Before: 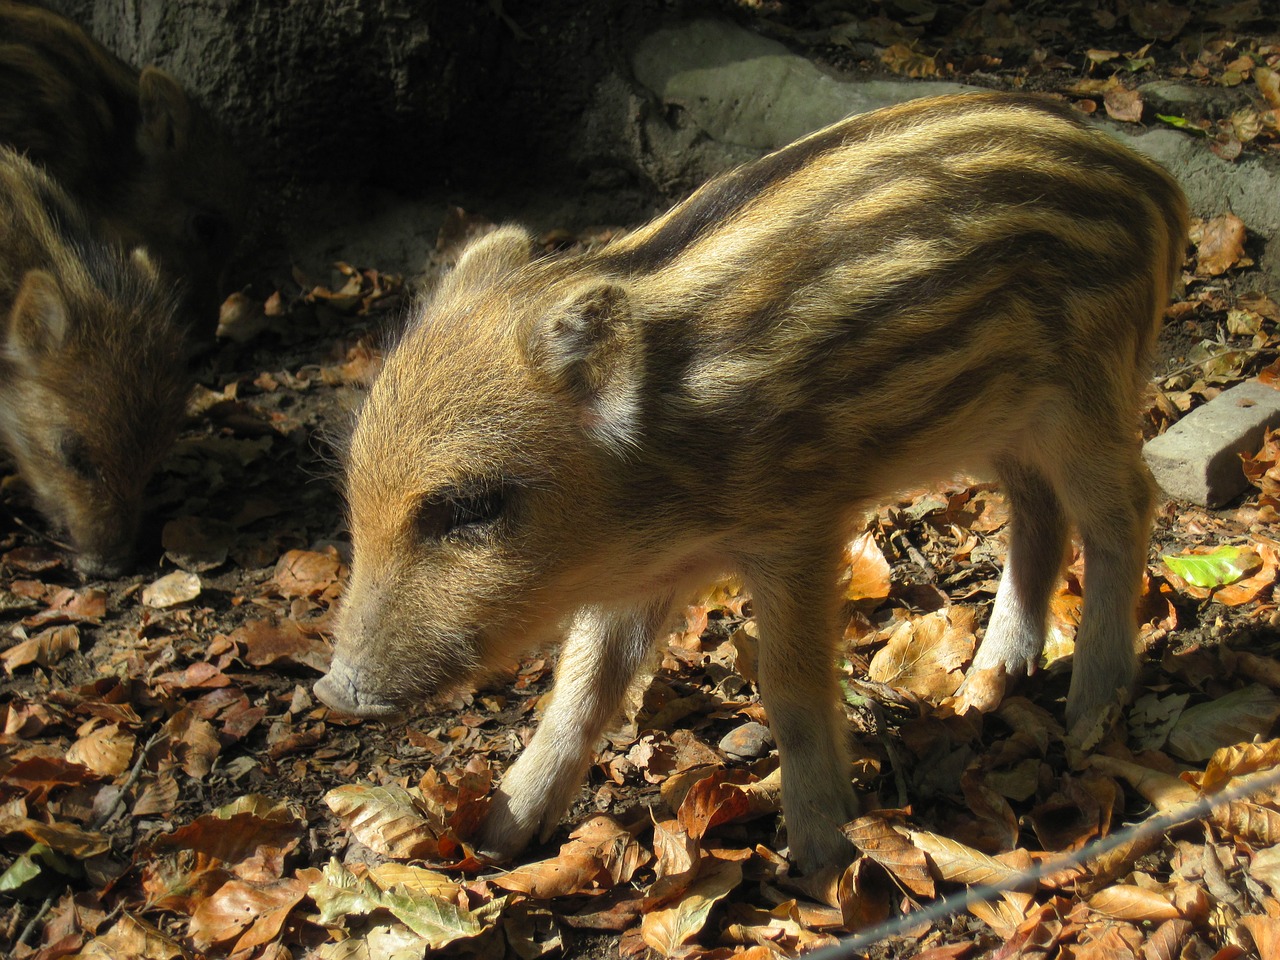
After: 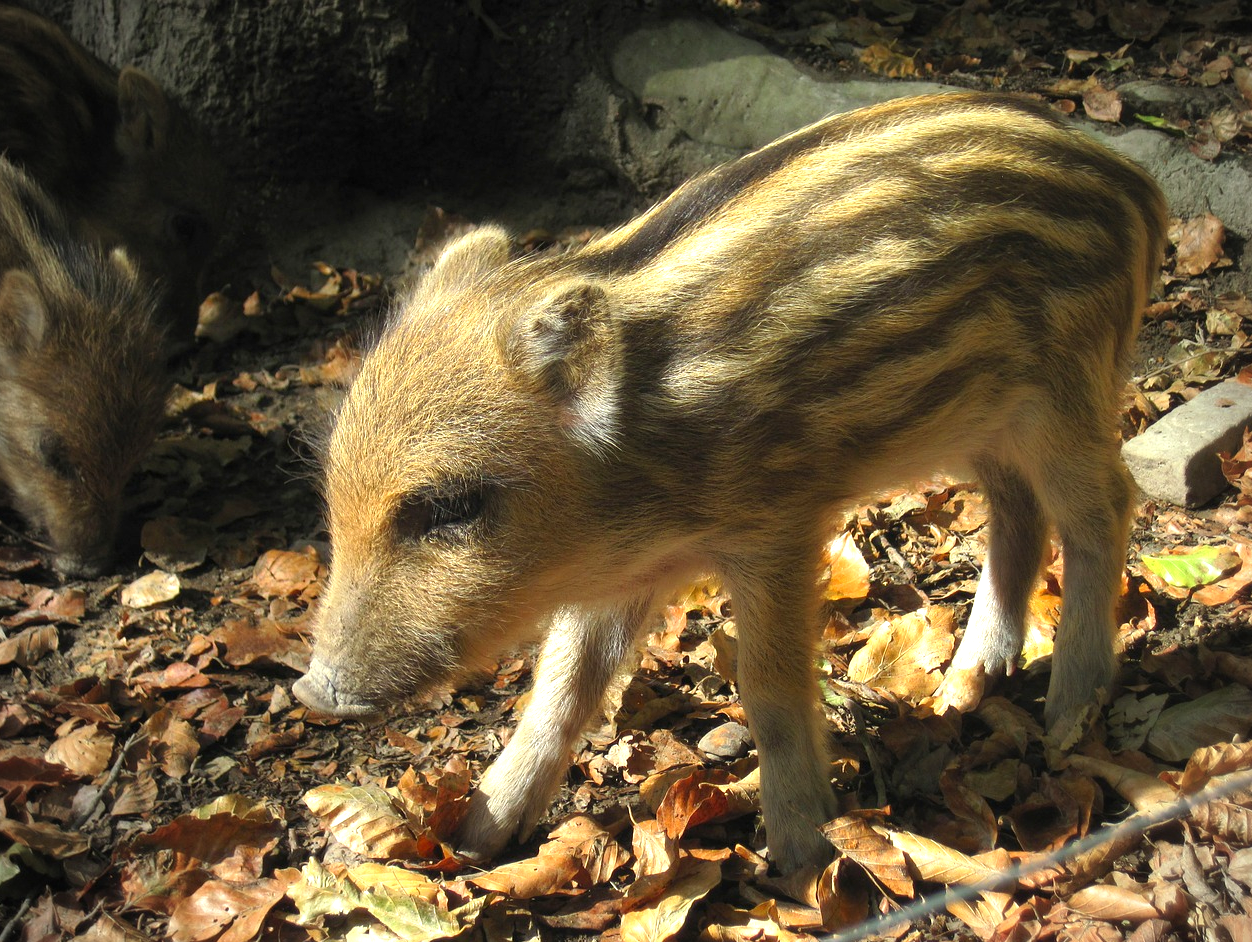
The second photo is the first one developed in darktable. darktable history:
crop: left 1.666%, right 0.271%, bottom 1.795%
vignetting: fall-off radius 60.36%, brightness -0.689
exposure: black level correction 0, exposure 0.694 EV, compensate exposure bias true, compensate highlight preservation false
